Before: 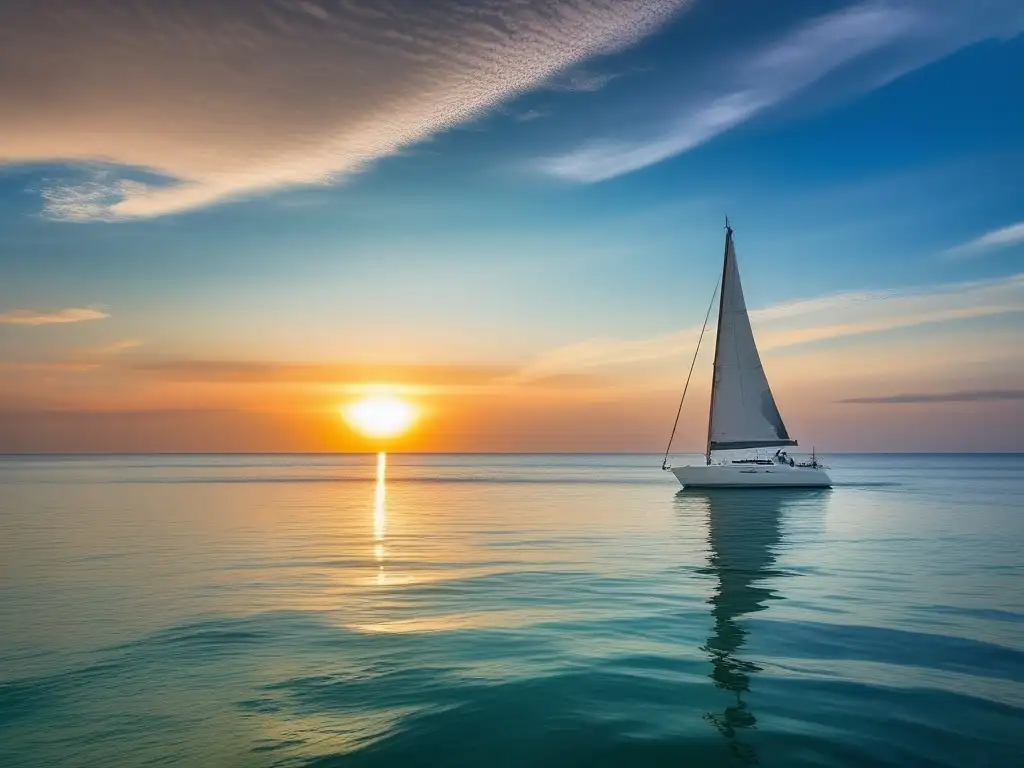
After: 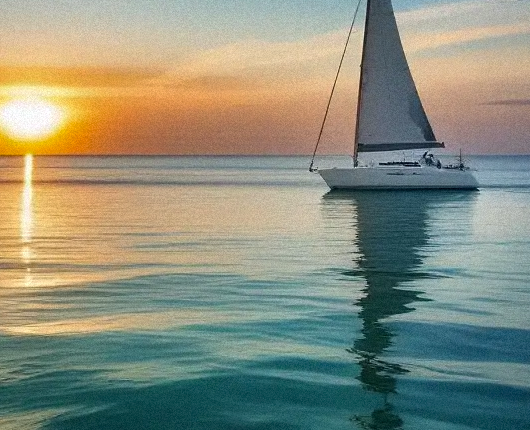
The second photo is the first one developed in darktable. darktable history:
grain: mid-tones bias 0%
shadows and highlights: soften with gaussian
crop: left 34.479%, top 38.822%, right 13.718%, bottom 5.172%
exposure: compensate highlight preservation false
